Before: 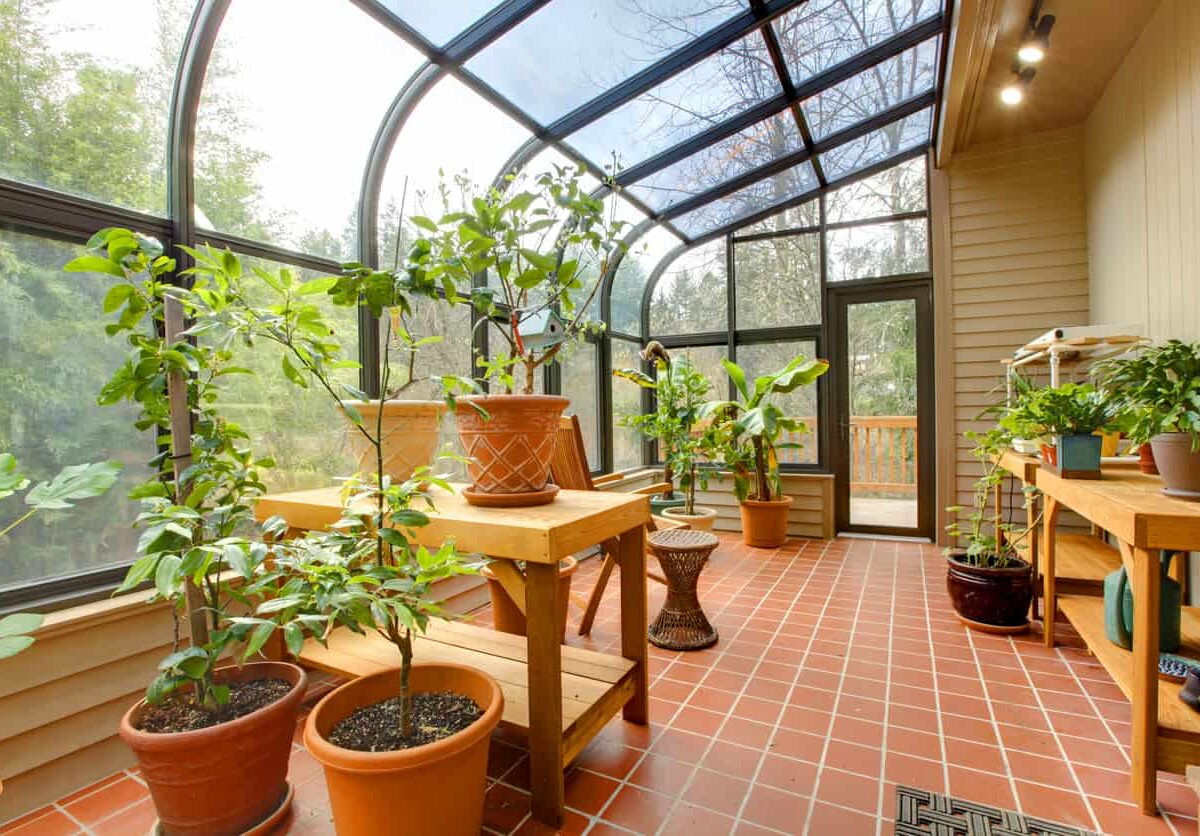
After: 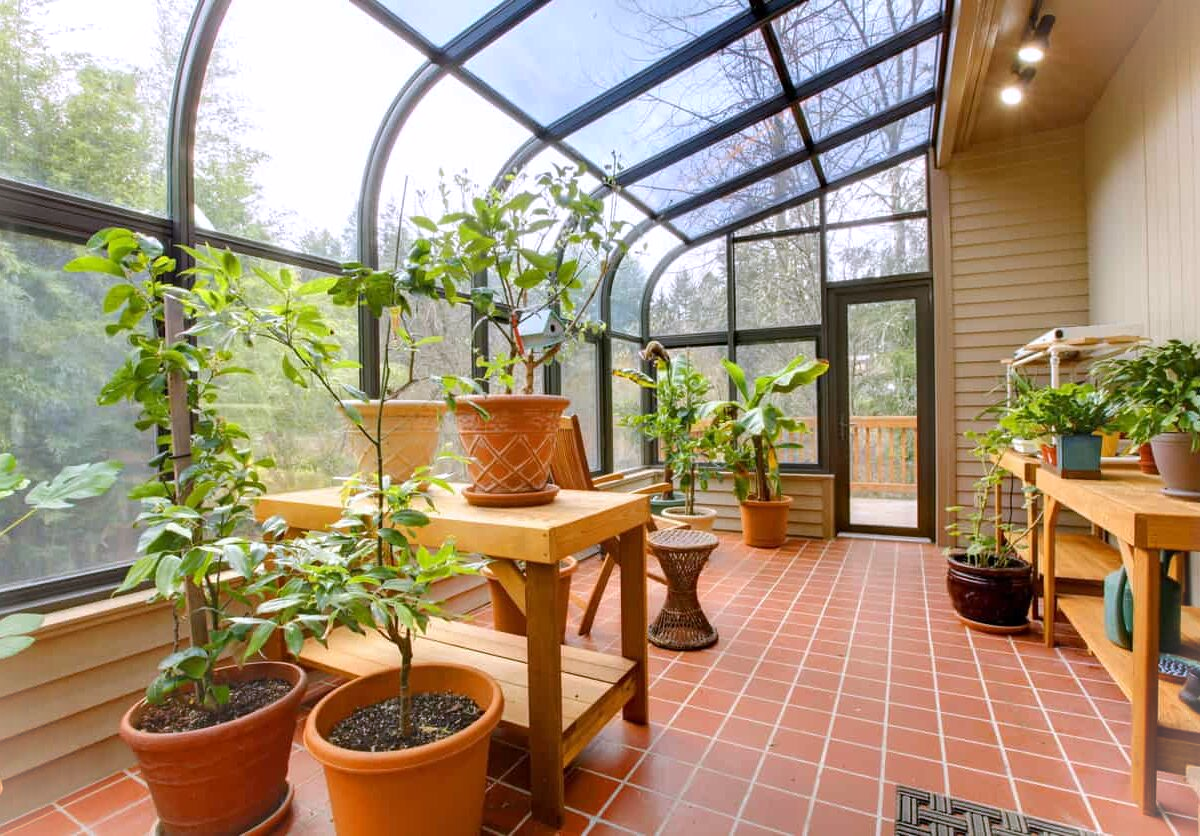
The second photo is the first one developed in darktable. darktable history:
white balance: red 1.004, blue 1.096
vignetting: fall-off start 100%, brightness 0.3, saturation 0
